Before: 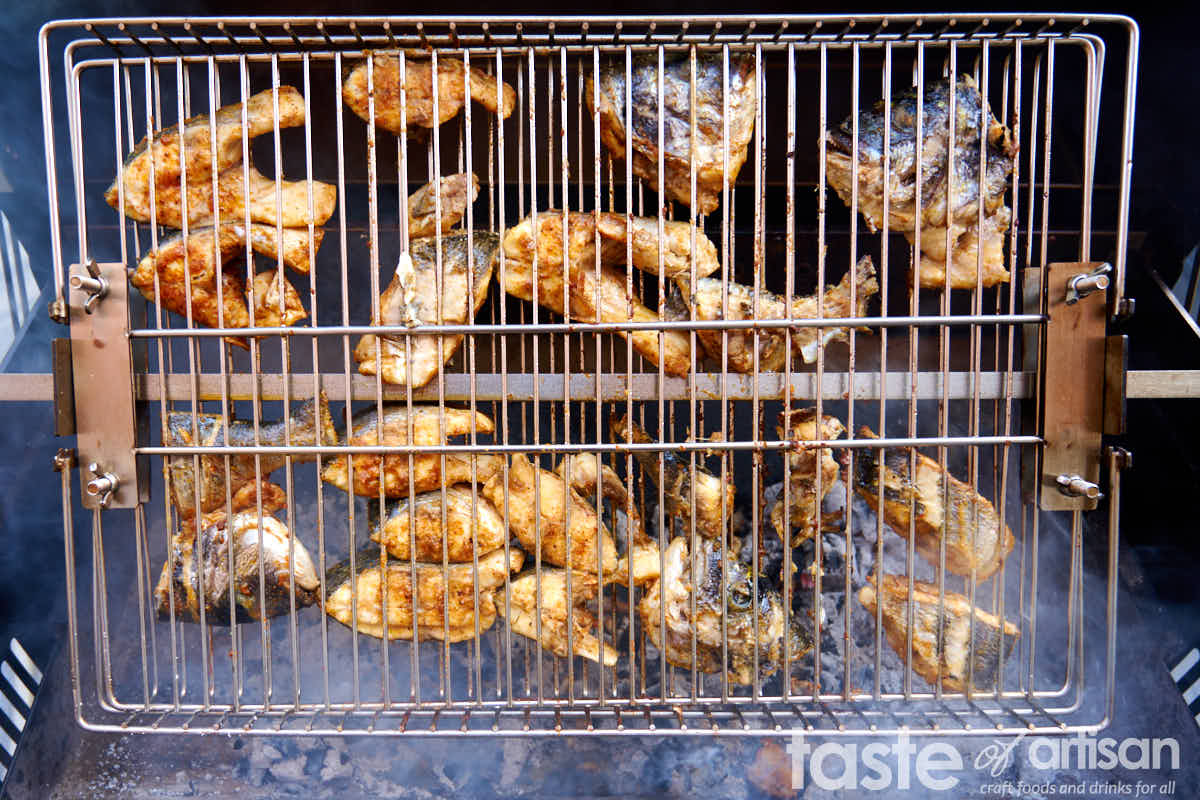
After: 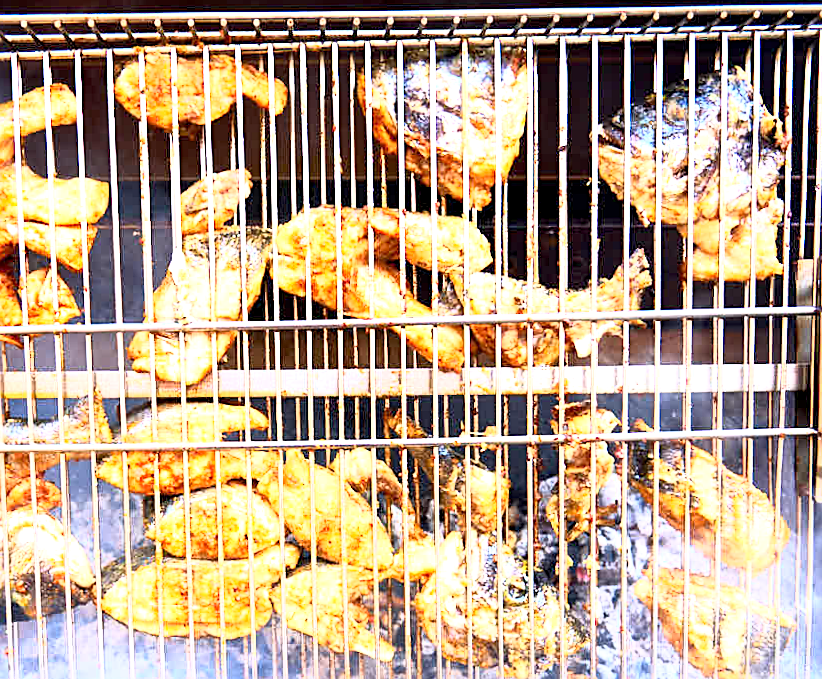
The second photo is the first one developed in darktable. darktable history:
rotate and perspective: rotation -0.45°, automatic cropping original format, crop left 0.008, crop right 0.992, crop top 0.012, crop bottom 0.988
sharpen: on, module defaults
crop: left 18.479%, right 12.2%, bottom 13.971%
exposure: black level correction 0.001, exposure 1.398 EV, compensate exposure bias true, compensate highlight preservation false
base curve: curves: ch0 [(0, 0) (0.557, 0.834) (1, 1)]
